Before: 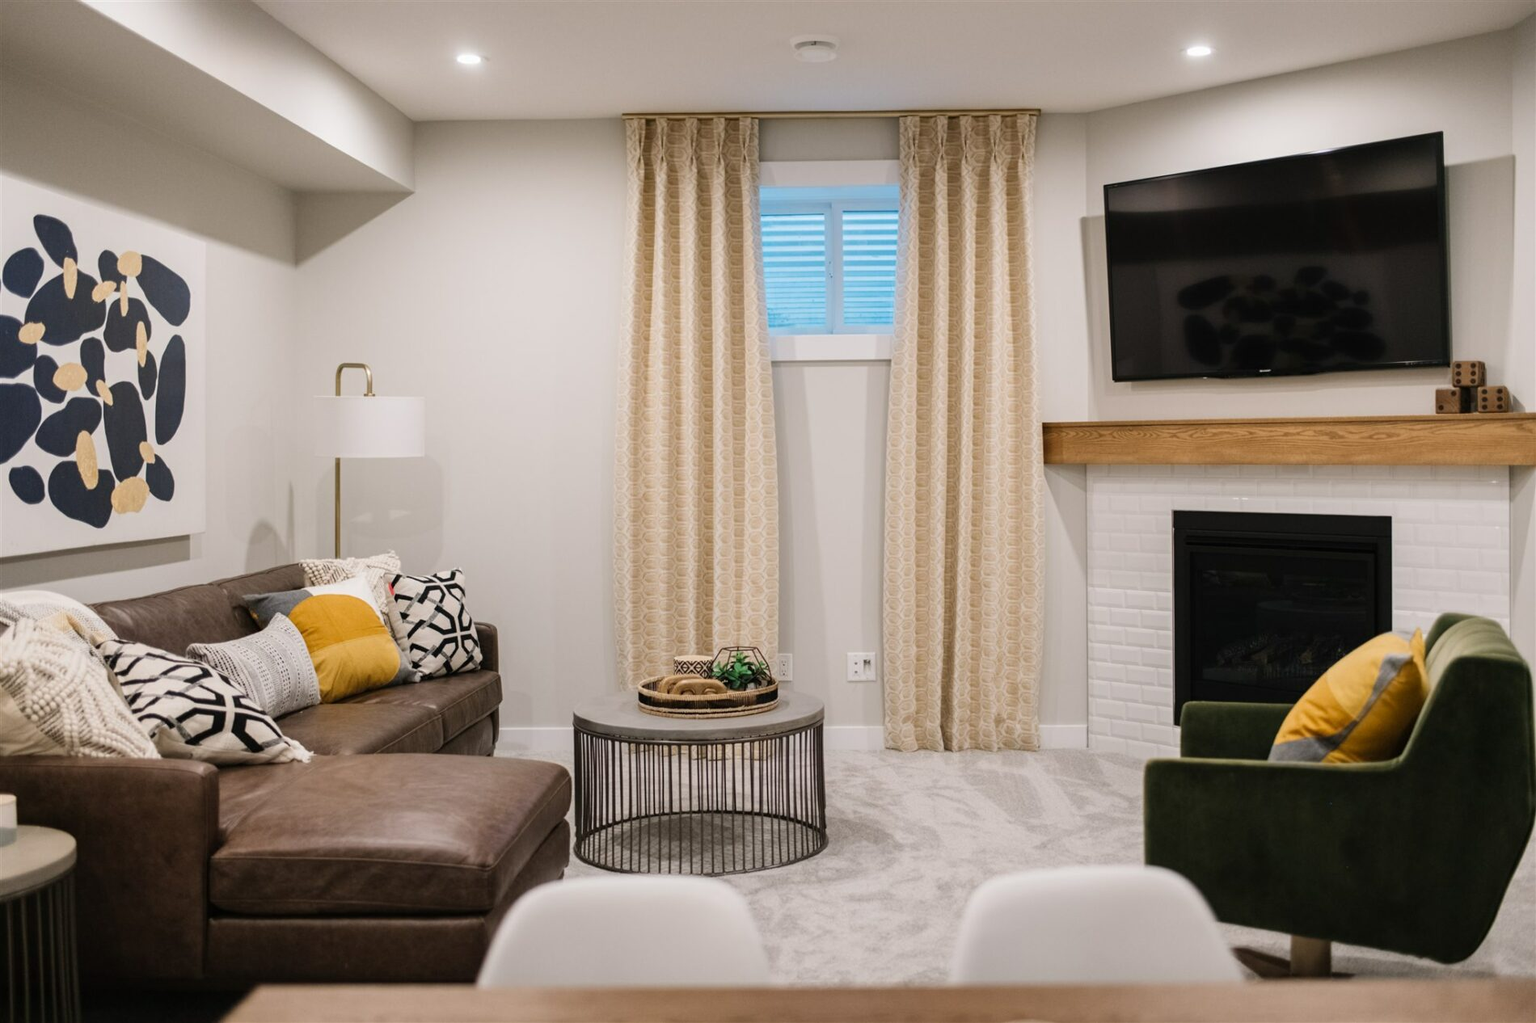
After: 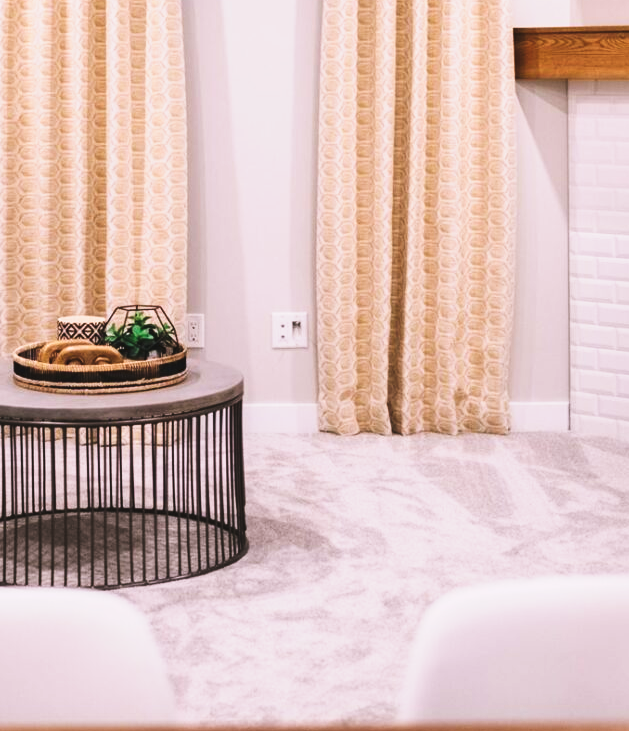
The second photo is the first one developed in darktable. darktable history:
tone curve: curves: ch0 [(0, 0) (0.003, 0.06) (0.011, 0.059) (0.025, 0.065) (0.044, 0.076) (0.069, 0.088) (0.1, 0.102) (0.136, 0.116) (0.177, 0.137) (0.224, 0.169) (0.277, 0.214) (0.335, 0.271) (0.399, 0.356) (0.468, 0.459) (0.543, 0.579) (0.623, 0.705) (0.709, 0.823) (0.801, 0.918) (0.898, 0.963) (1, 1)], preserve colors none
white balance: red 1.05, blue 1.072
crop: left 40.878%, top 39.176%, right 25.993%, bottom 3.081%
